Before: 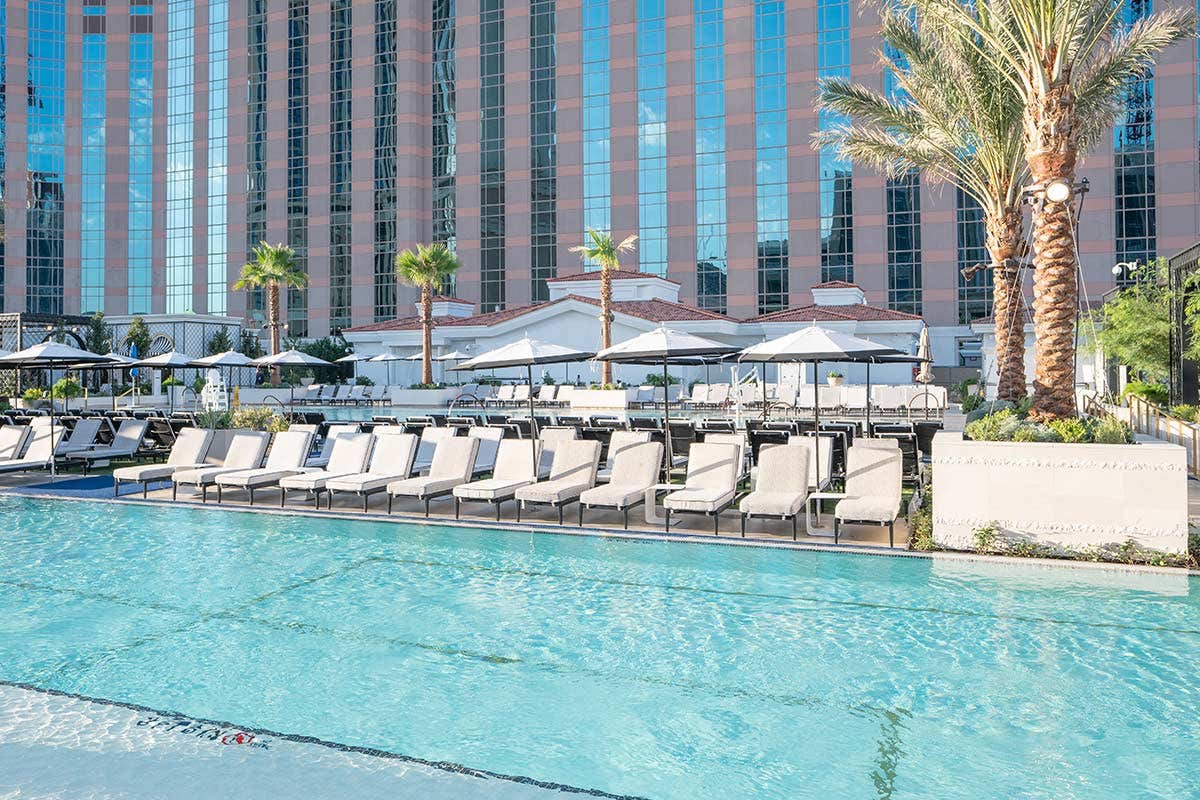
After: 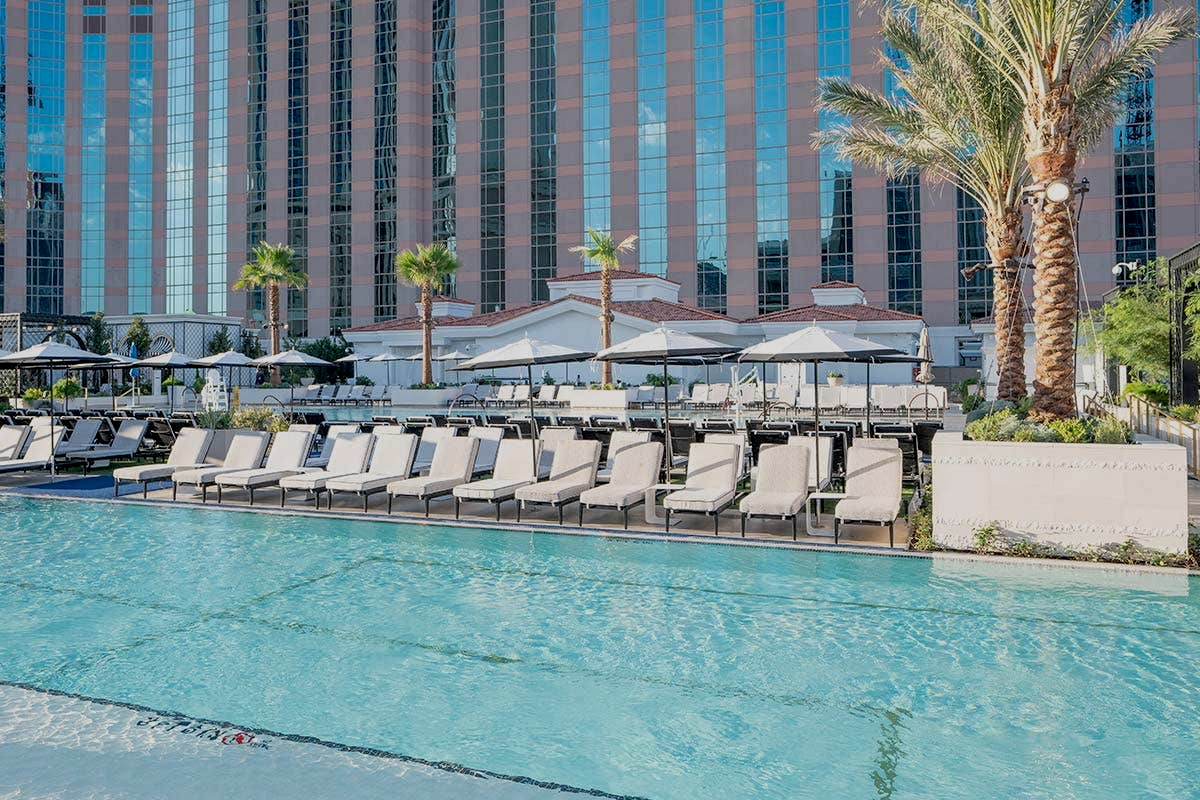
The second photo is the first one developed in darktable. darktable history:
exposure: black level correction 0.011, exposure -0.479 EV, compensate highlight preservation false
